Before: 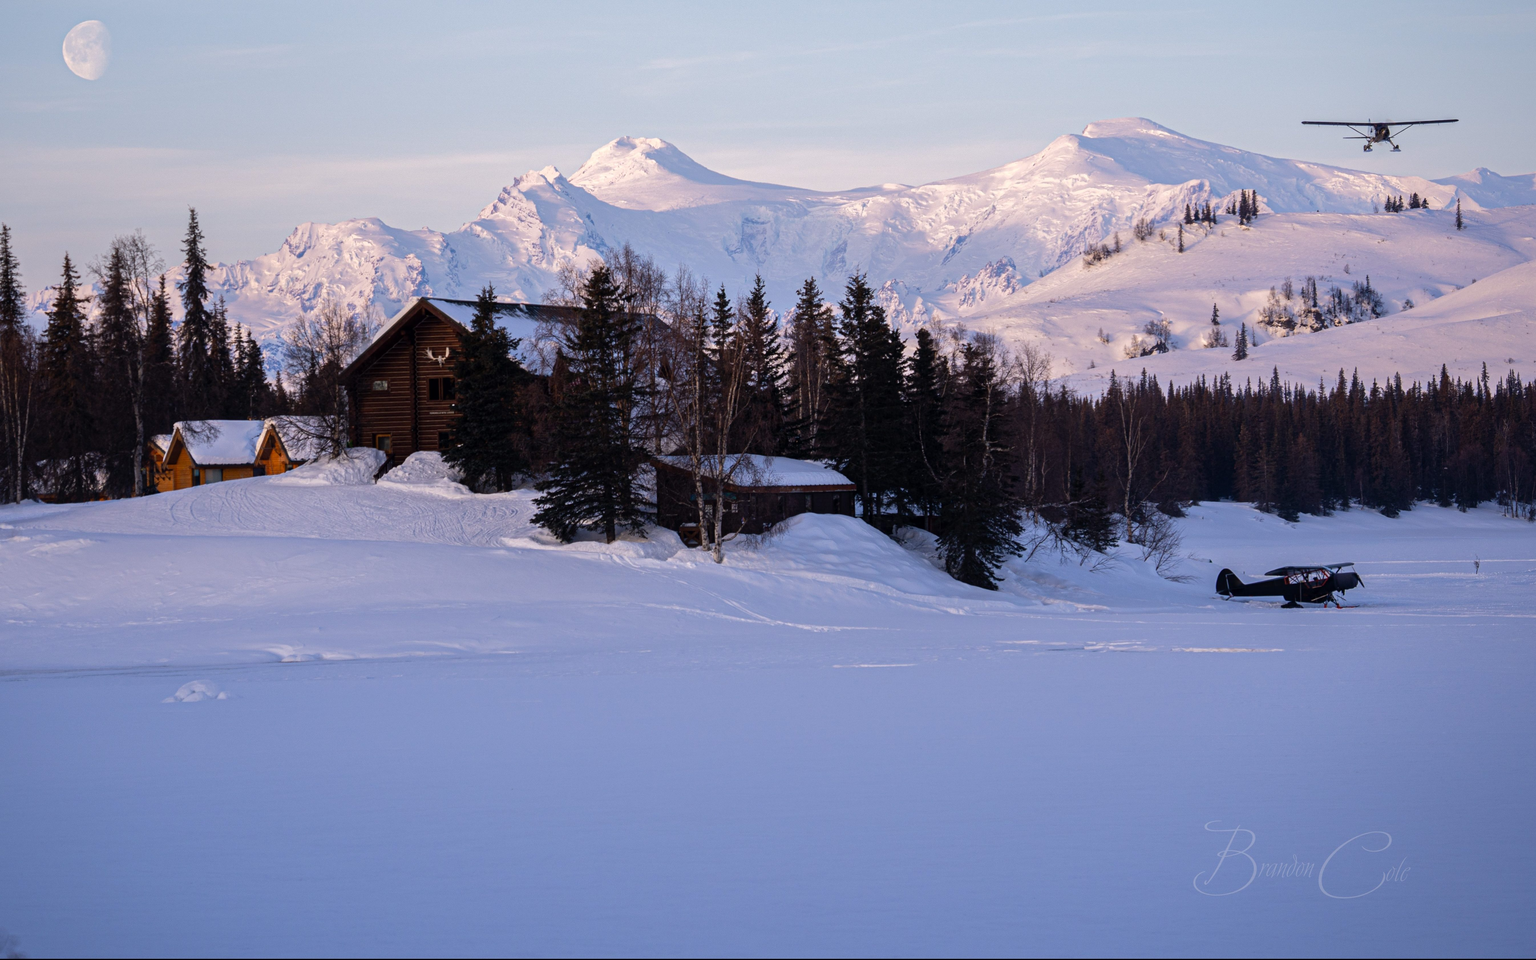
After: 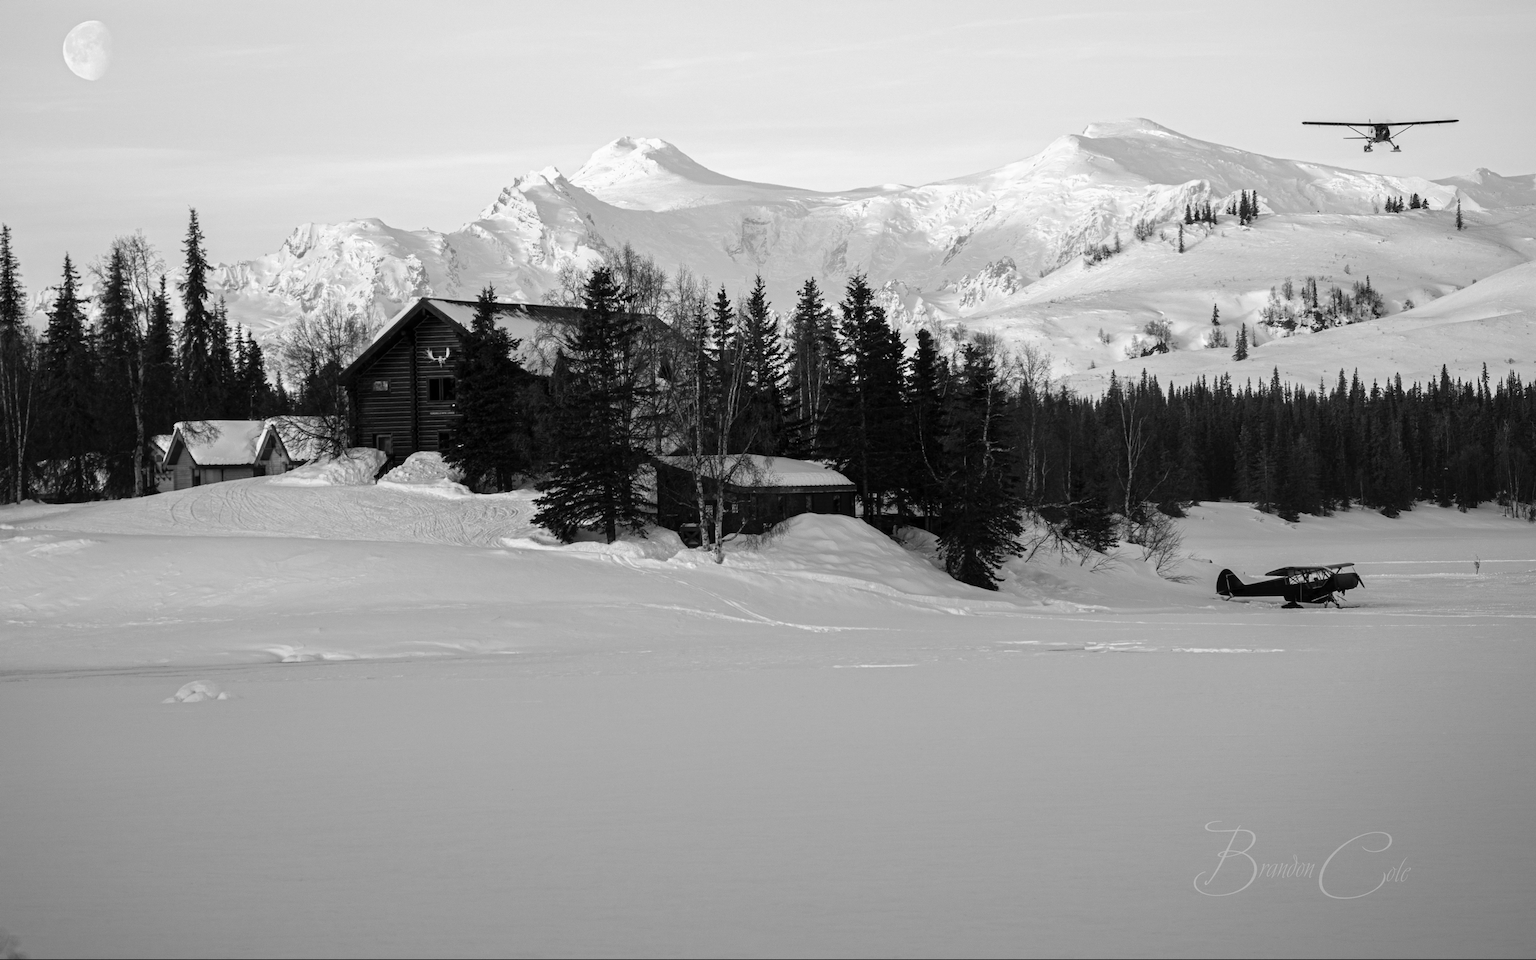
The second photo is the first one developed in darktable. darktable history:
monochrome: on, module defaults
base curve: curves: ch0 [(0, 0) (0.688, 0.865) (1, 1)], preserve colors none
